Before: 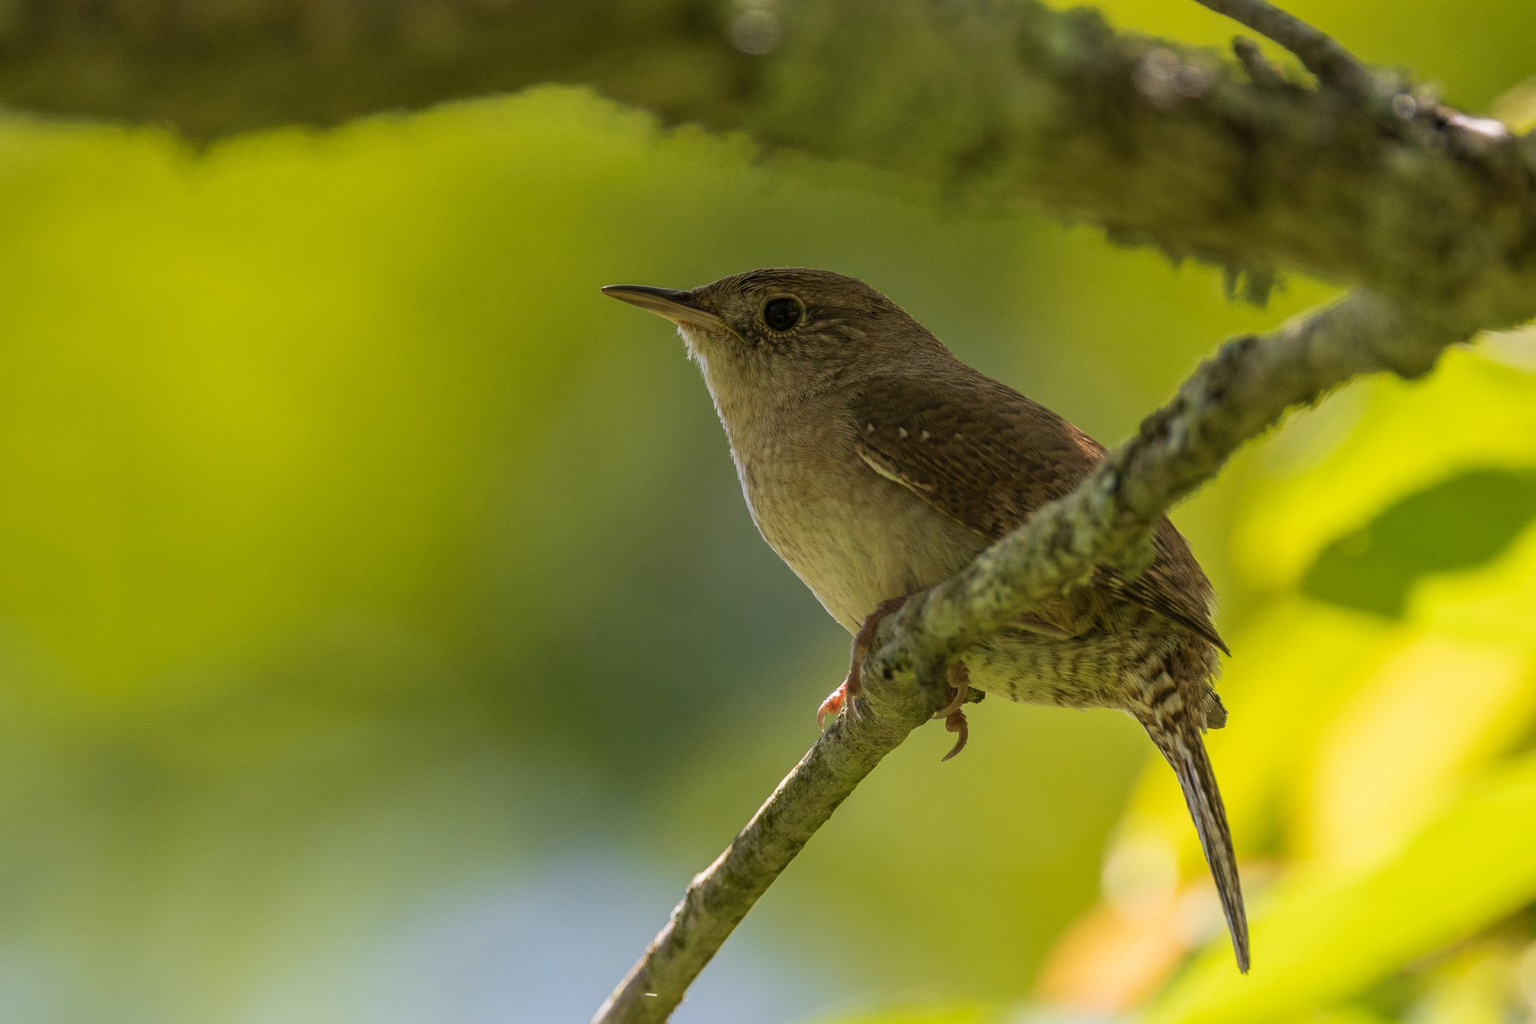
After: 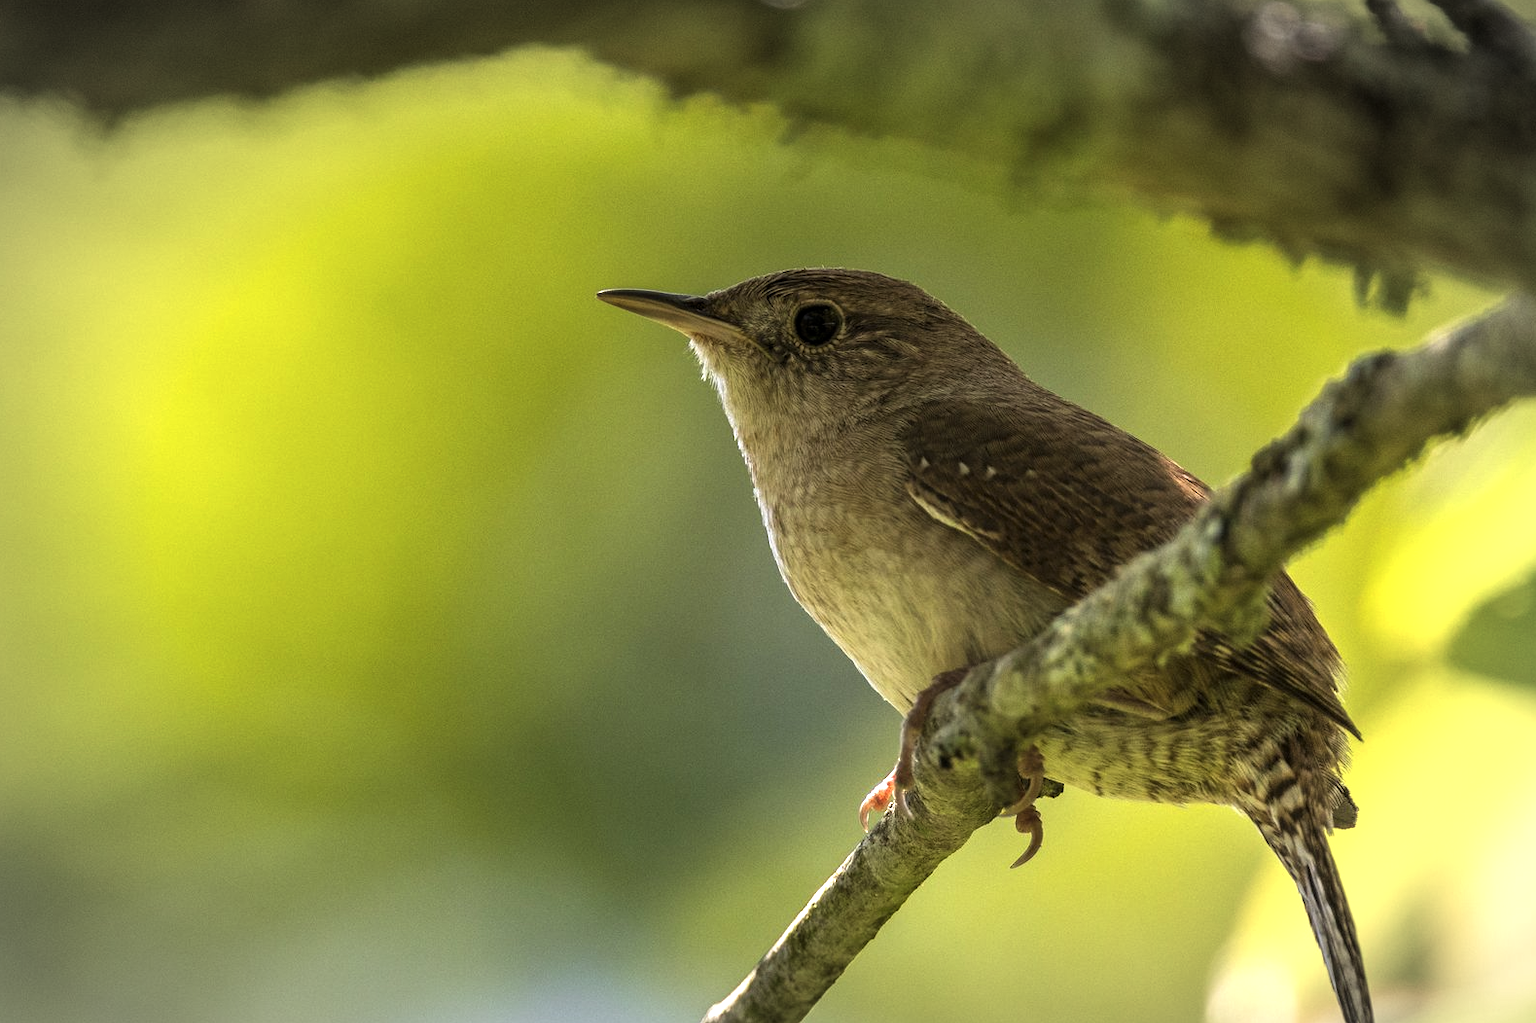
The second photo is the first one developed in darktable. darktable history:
crop and rotate: left 7.23%, top 4.654%, right 10.527%, bottom 13.148%
contrast brightness saturation: contrast 0.01, saturation -0.066
exposure: exposure 0.942 EV, compensate highlight preservation false
levels: levels [0.029, 0.545, 0.971]
vignetting: automatic ratio true
